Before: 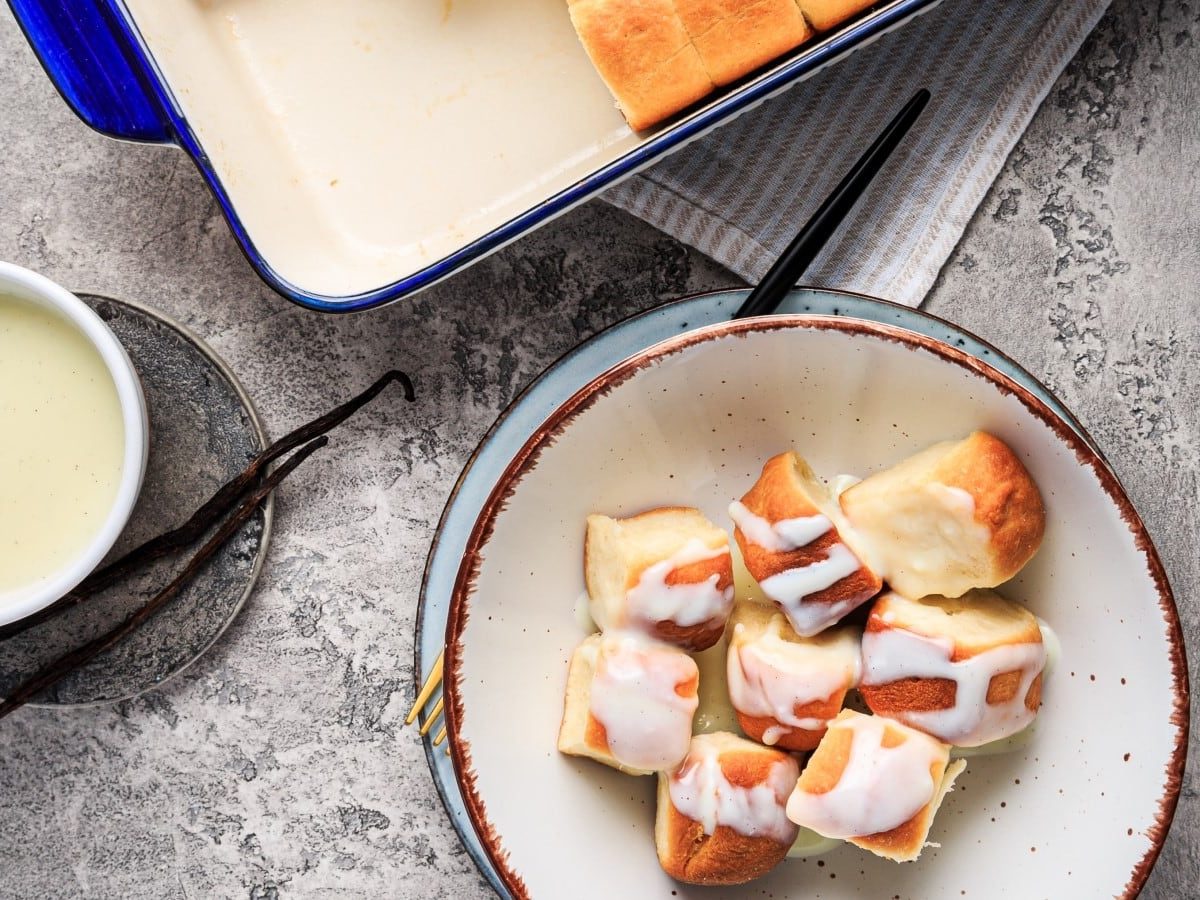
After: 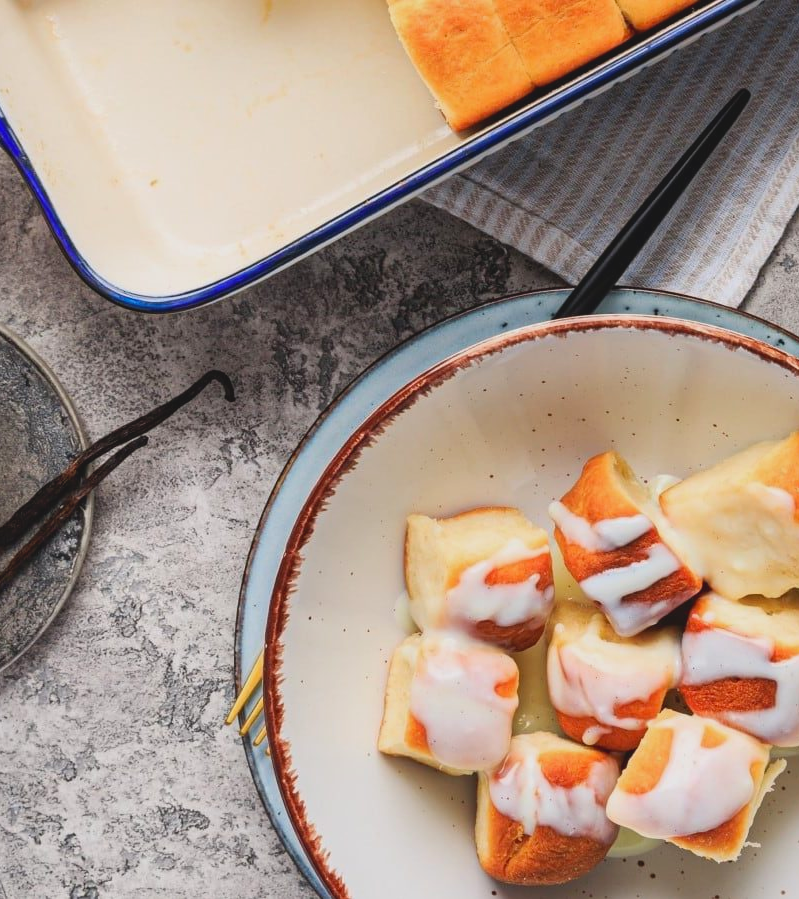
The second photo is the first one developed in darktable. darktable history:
crop and rotate: left 15.055%, right 18.278%
lowpass: radius 0.1, contrast 0.85, saturation 1.1, unbound 0
